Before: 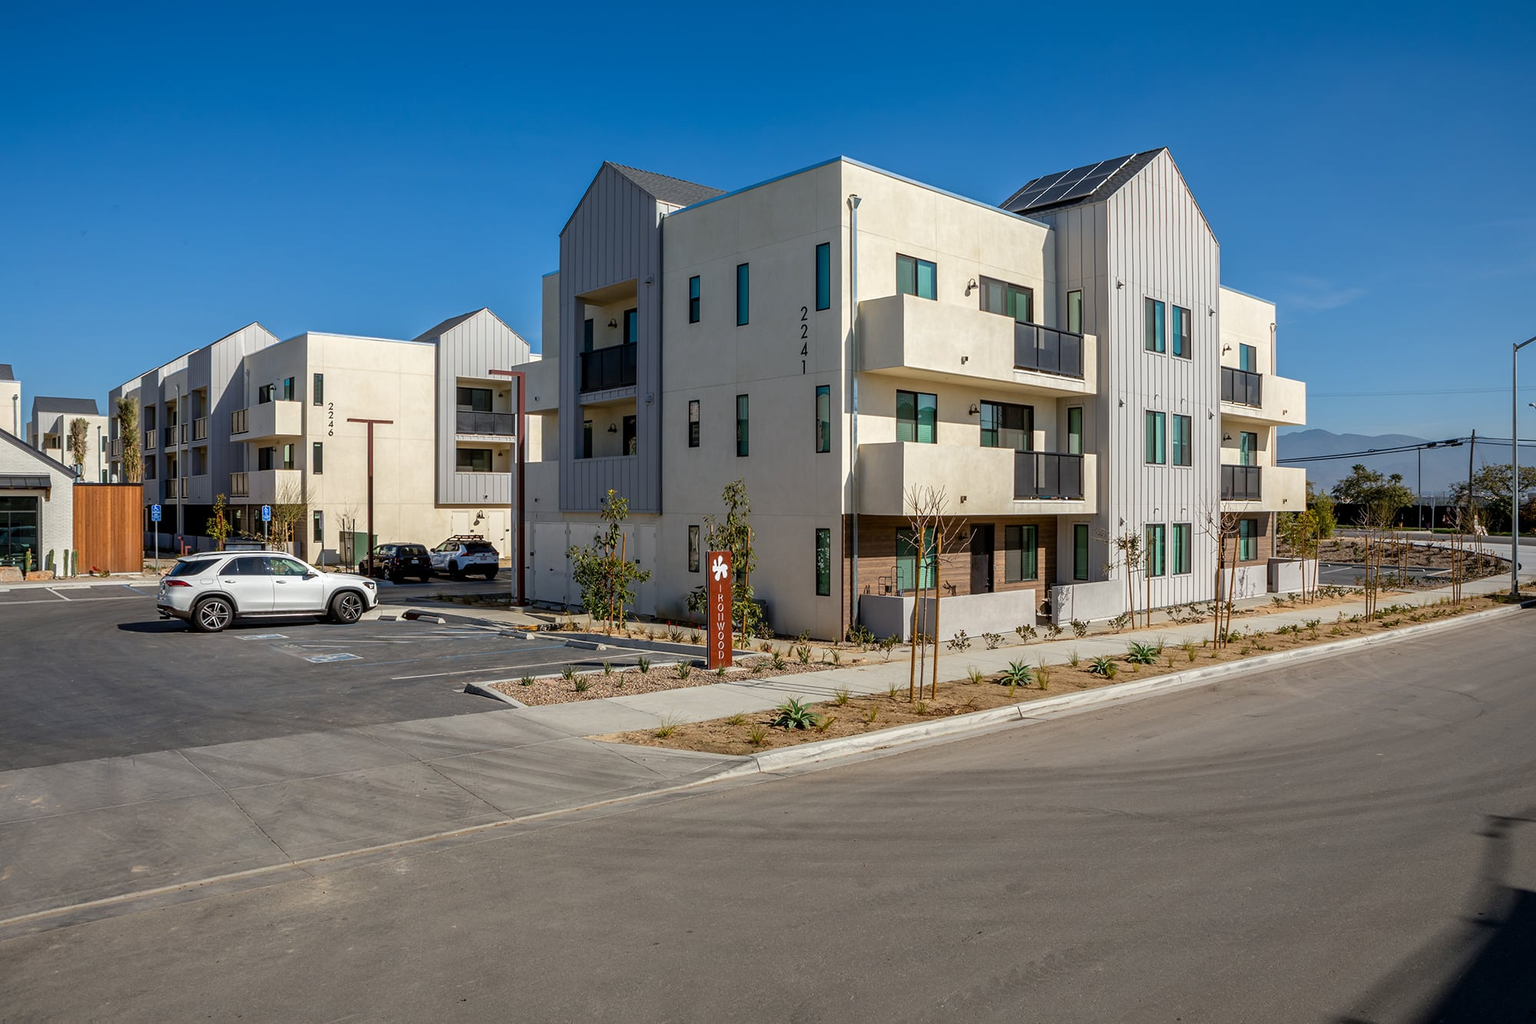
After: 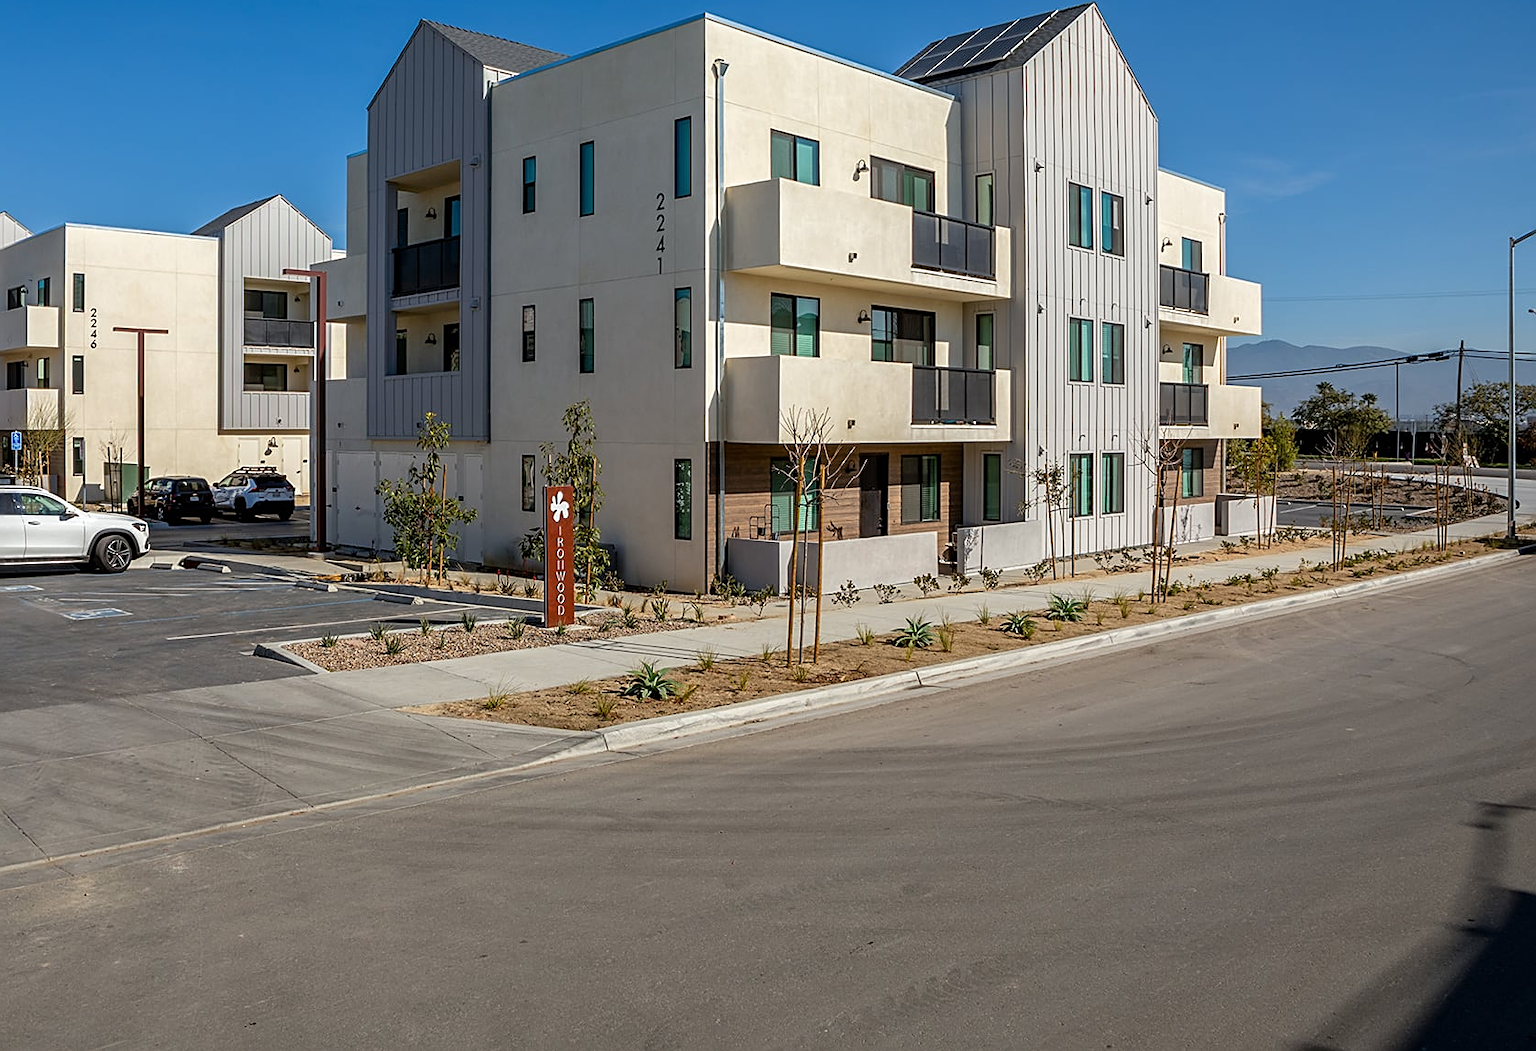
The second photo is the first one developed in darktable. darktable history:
sharpen: on, module defaults
crop: left 16.484%, top 14.223%
